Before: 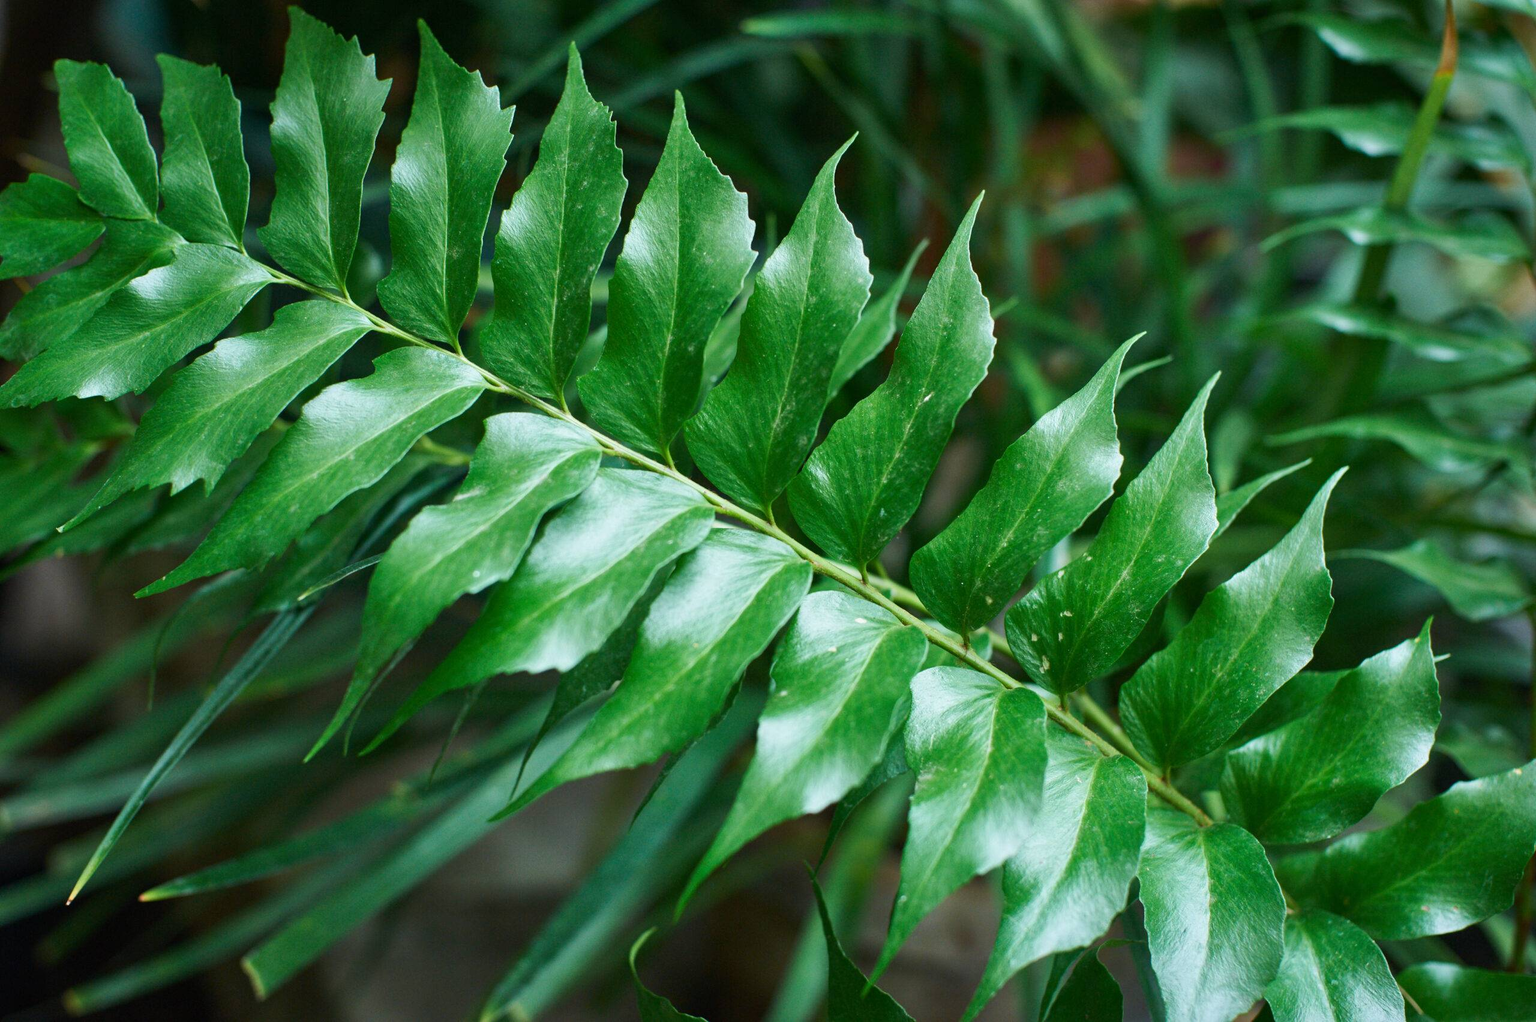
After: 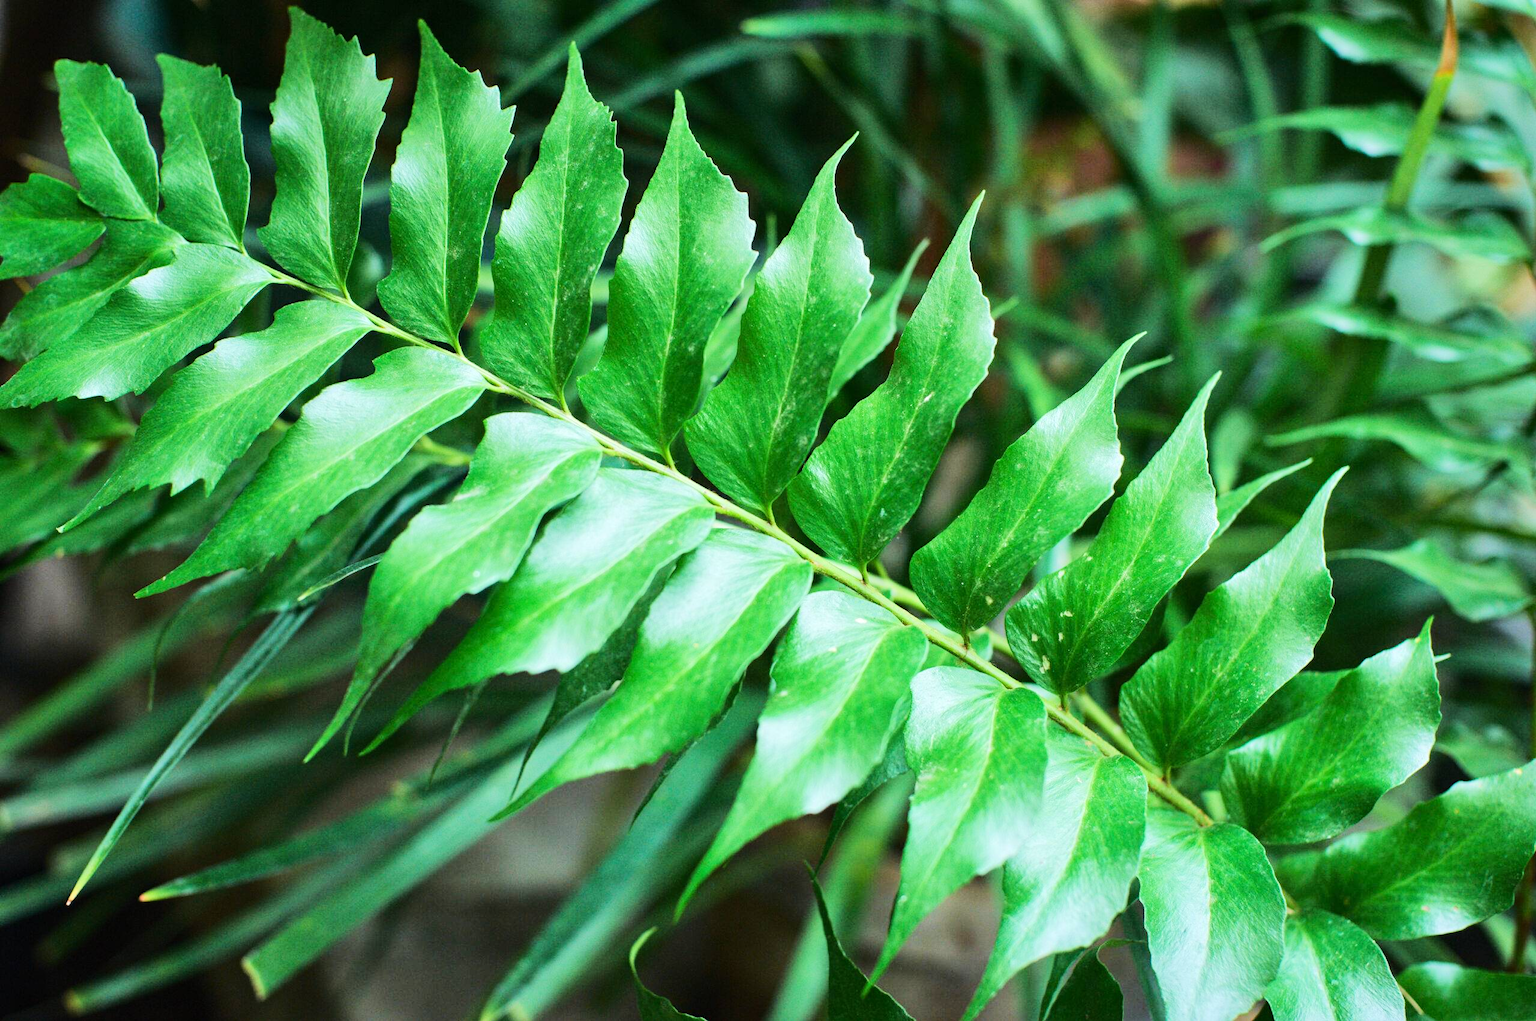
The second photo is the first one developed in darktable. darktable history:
tone equalizer: -7 EV 0.147 EV, -6 EV 0.583 EV, -5 EV 1.15 EV, -4 EV 1.3 EV, -3 EV 1.13 EV, -2 EV 0.6 EV, -1 EV 0.168 EV, edges refinement/feathering 500, mask exposure compensation -1.57 EV, preserve details no
